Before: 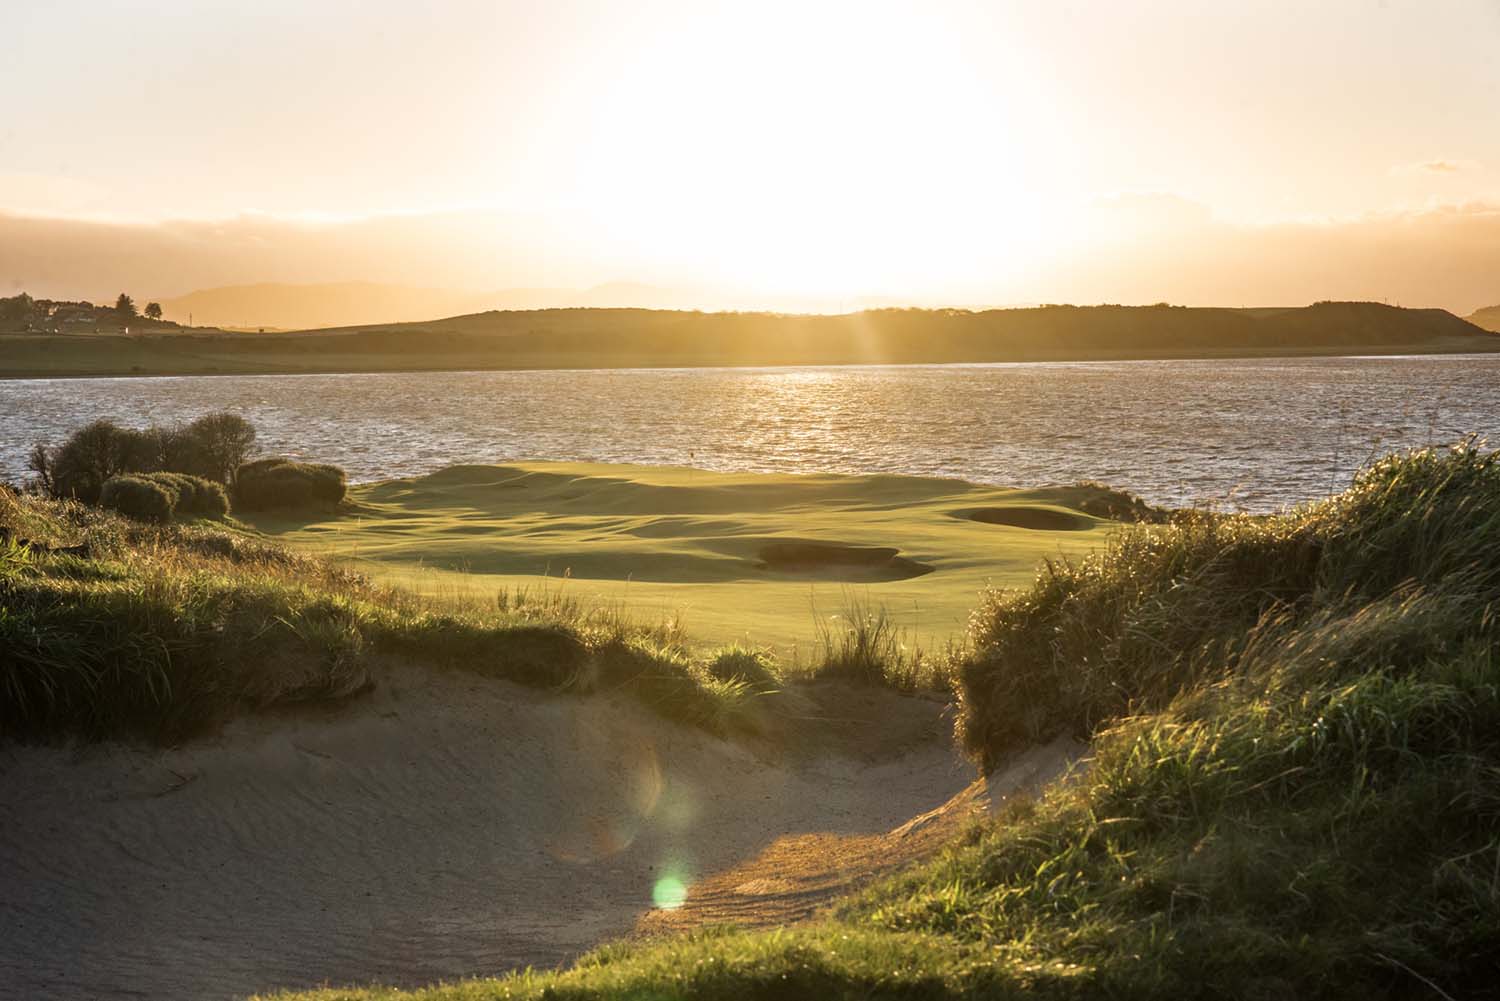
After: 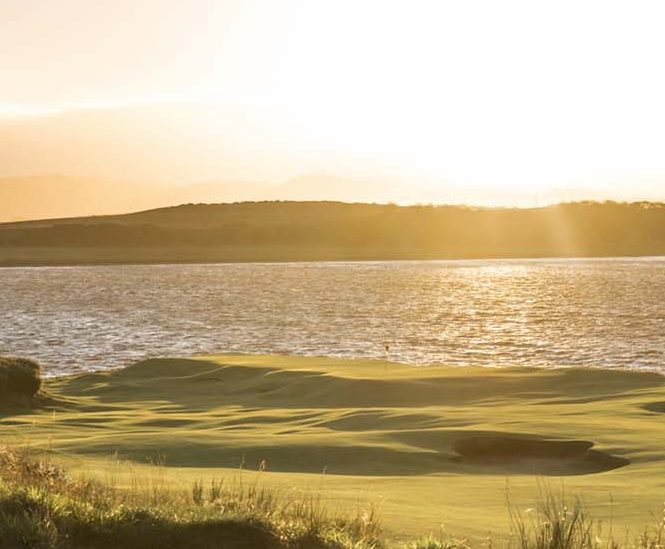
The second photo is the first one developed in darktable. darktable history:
crop: left 20.338%, top 10.759%, right 35.263%, bottom 34.365%
shadows and highlights: shadows 3.9, highlights -16.64, soften with gaussian
